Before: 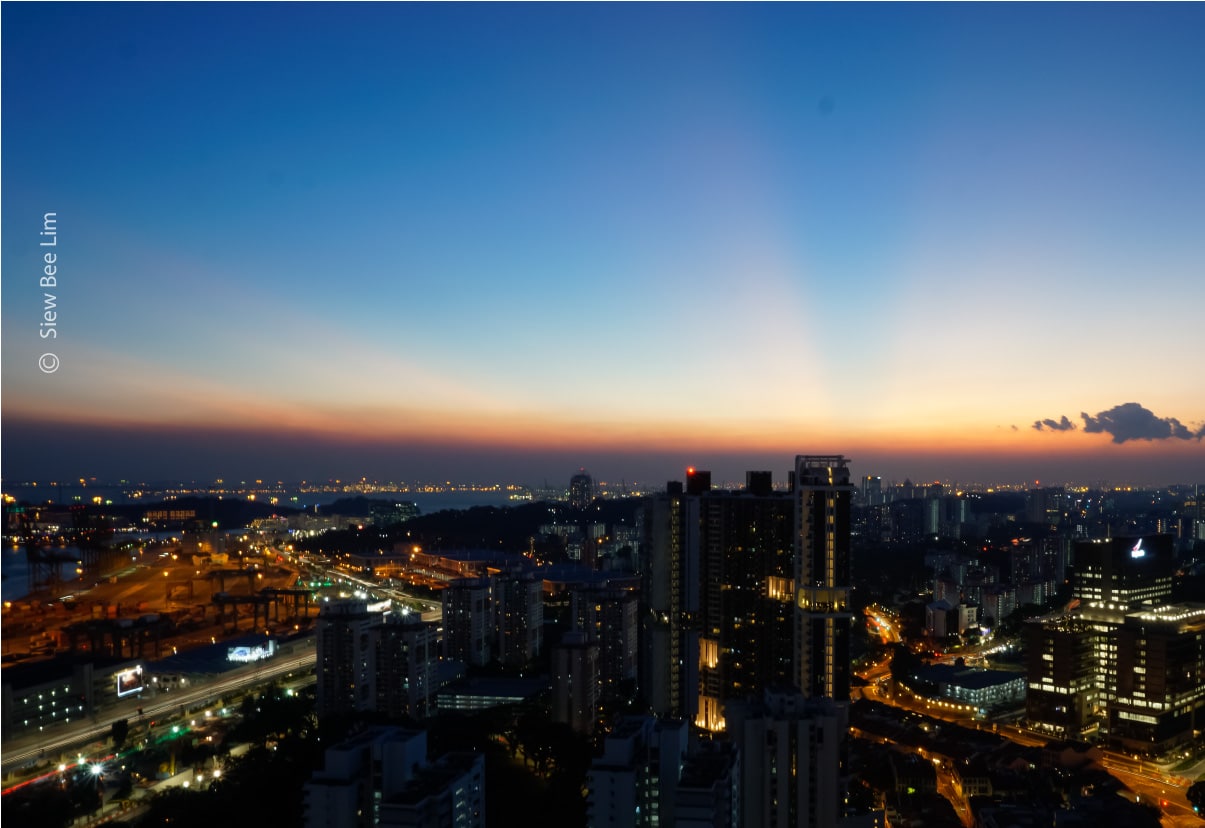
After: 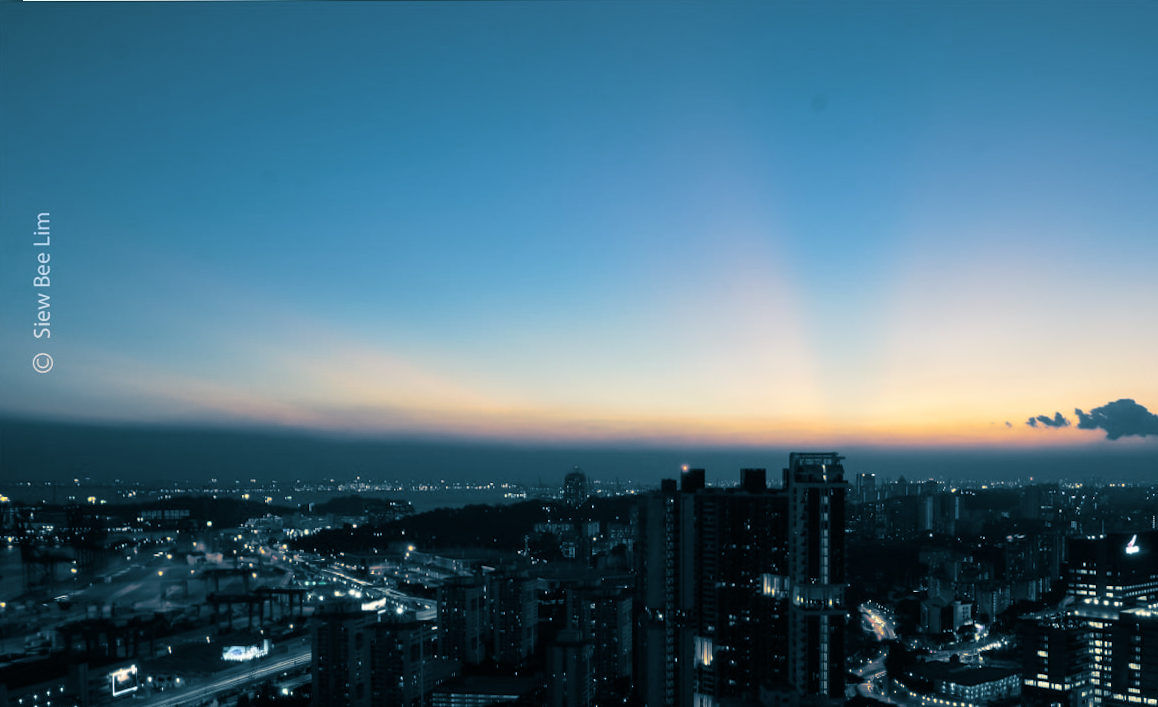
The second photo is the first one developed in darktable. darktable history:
crop and rotate: angle 0.2°, left 0.275%, right 3.127%, bottom 14.18%
split-toning: shadows › hue 212.4°, balance -70
